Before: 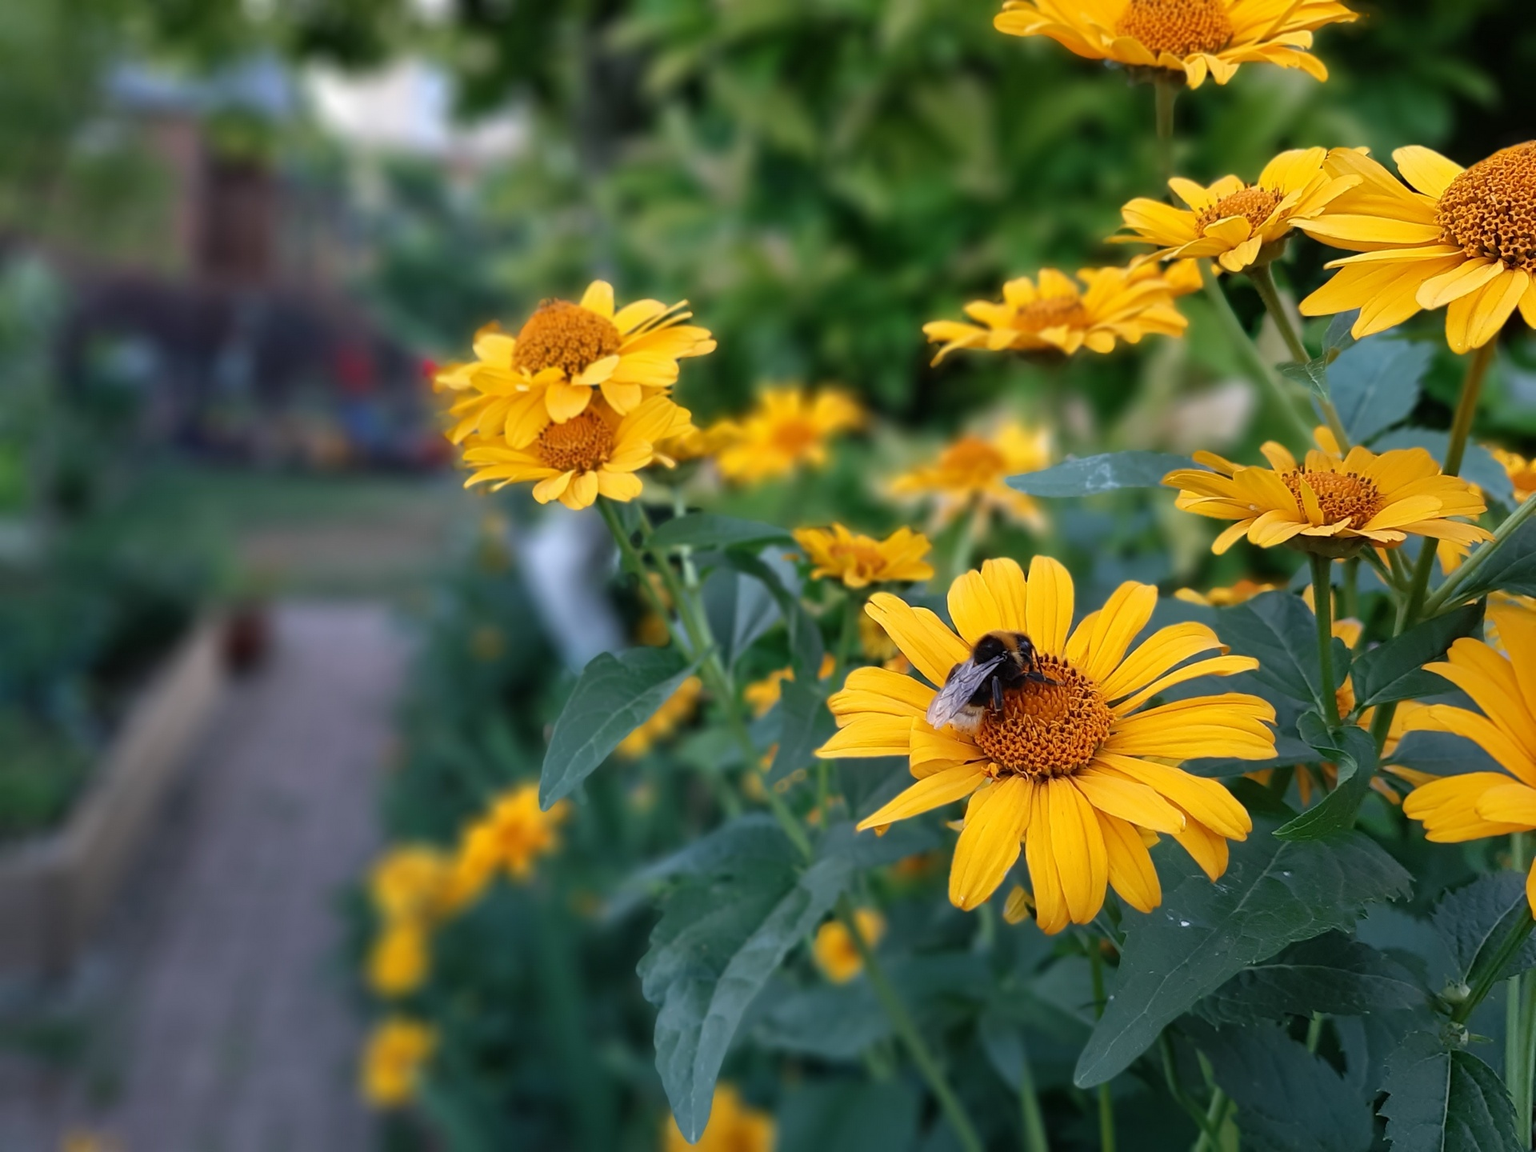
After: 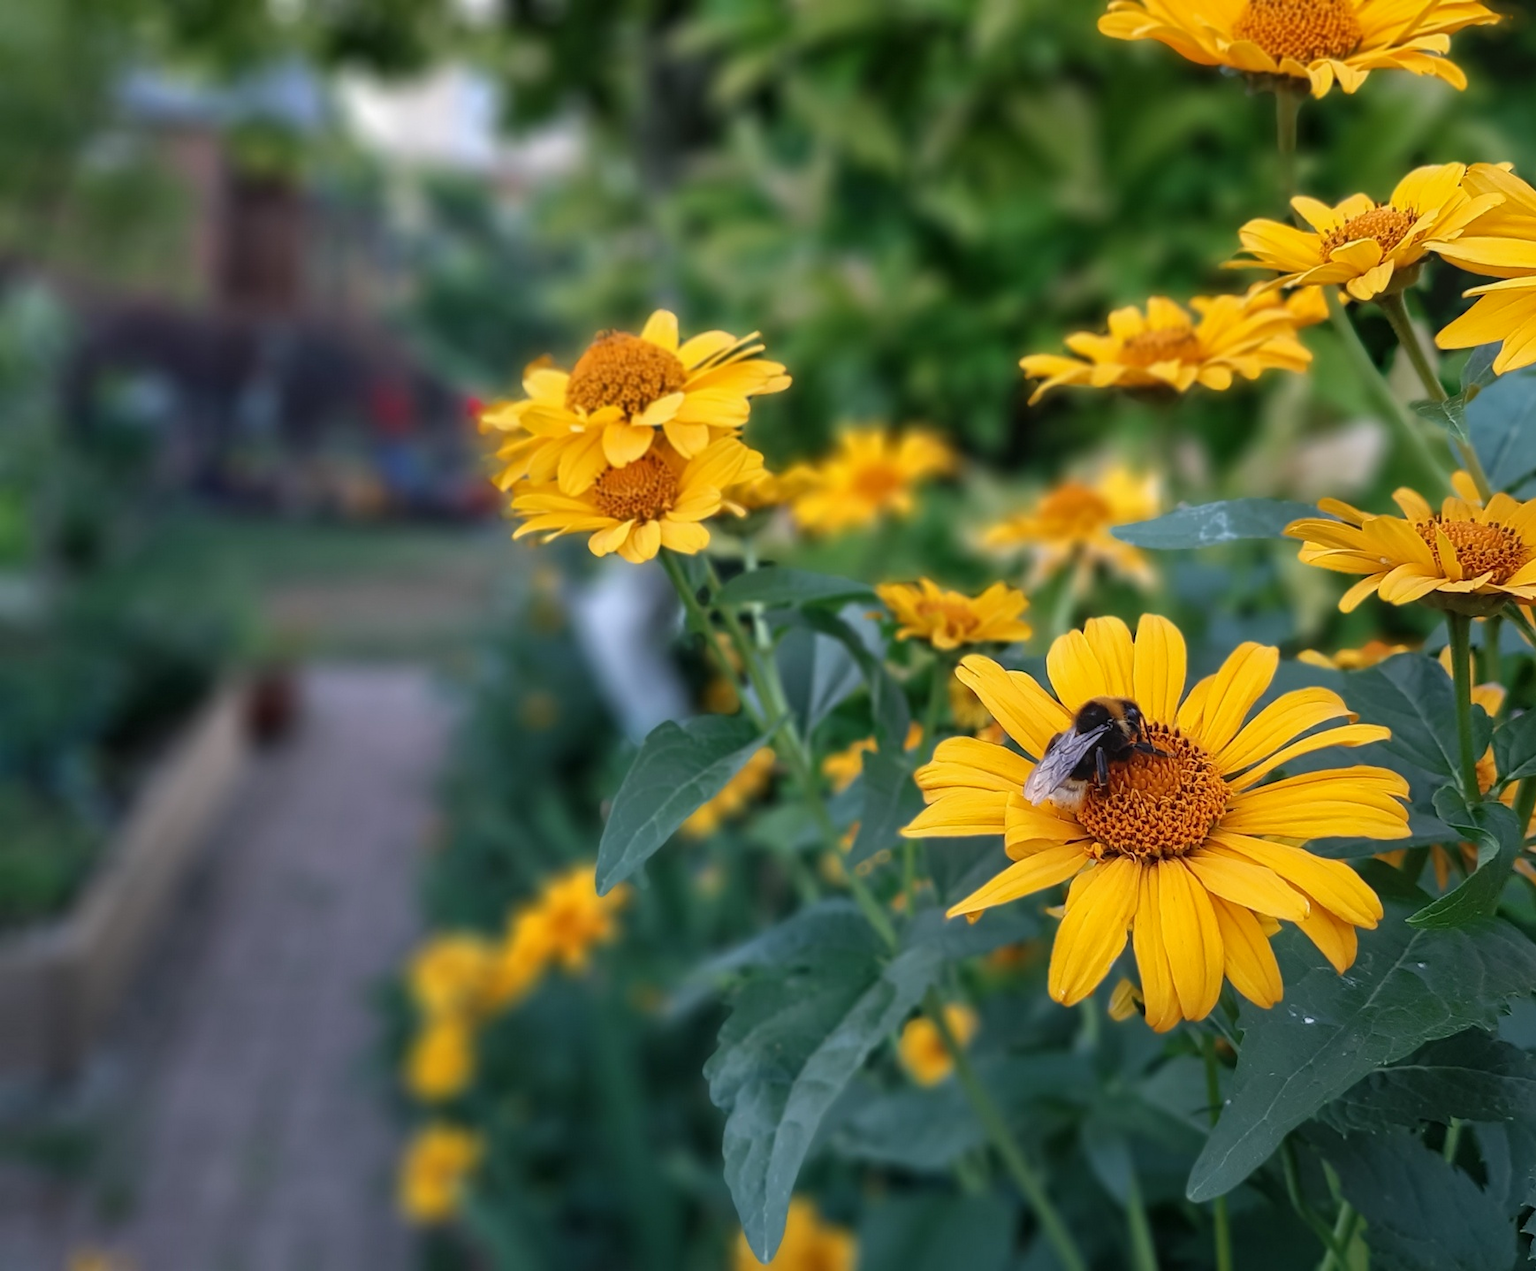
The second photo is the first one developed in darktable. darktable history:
local contrast: detail 113%
crop: right 9.473%, bottom 0.029%
